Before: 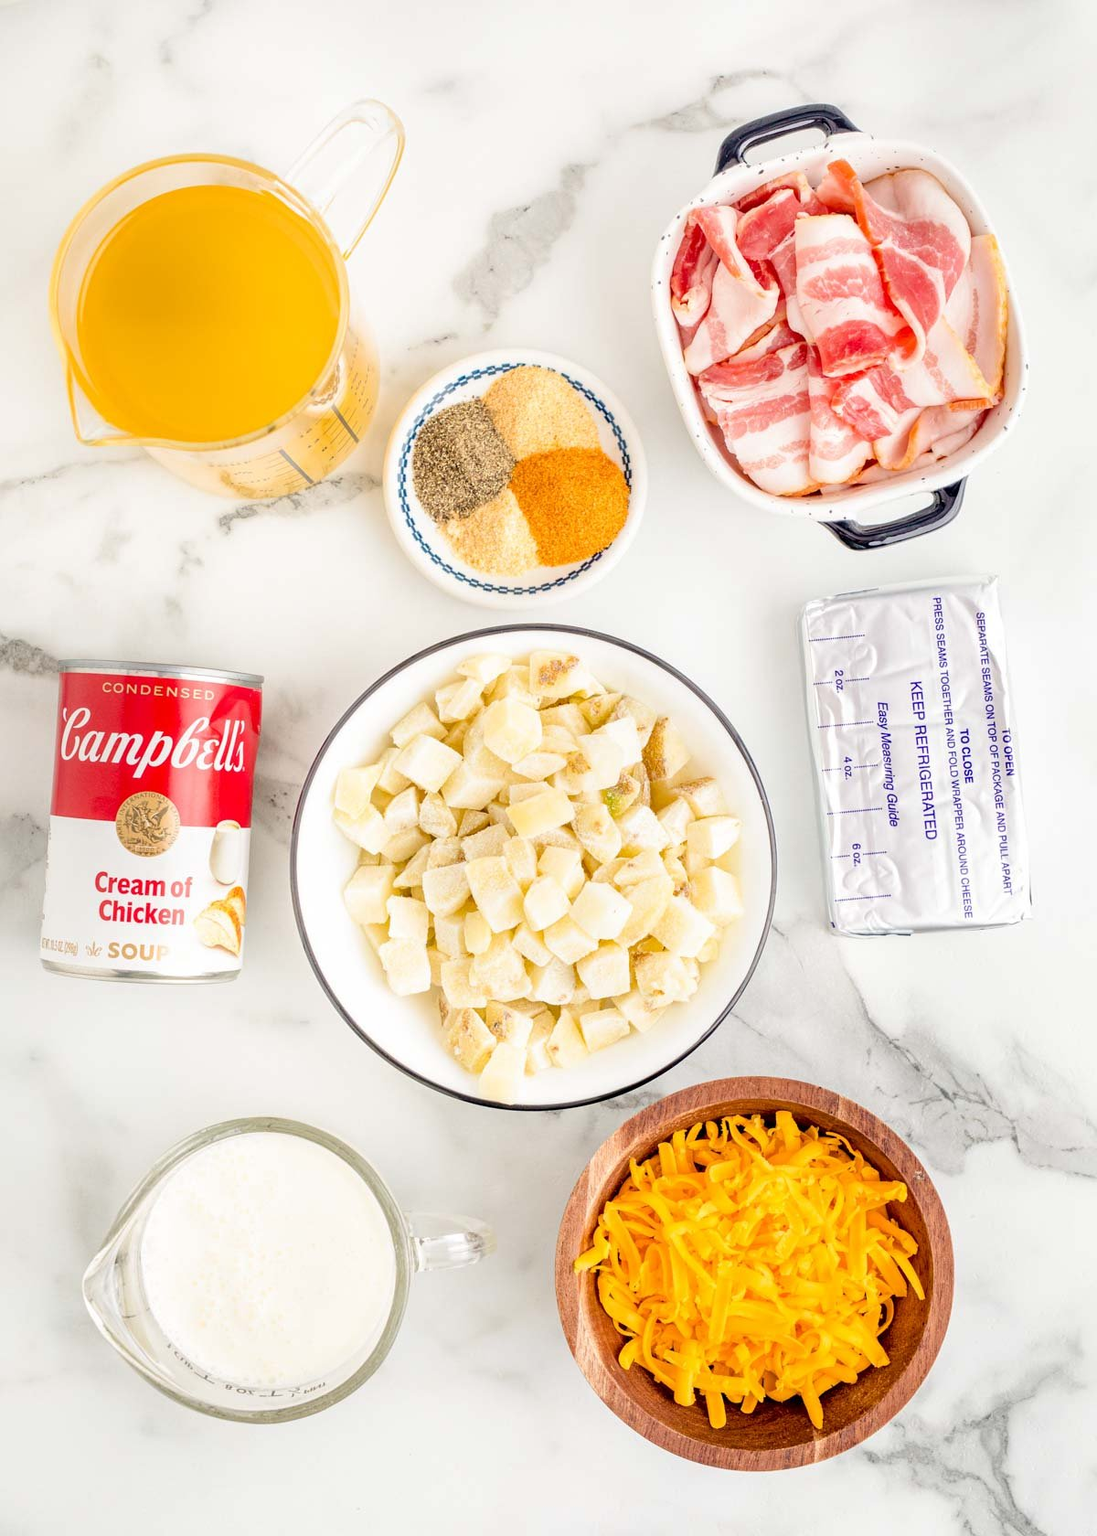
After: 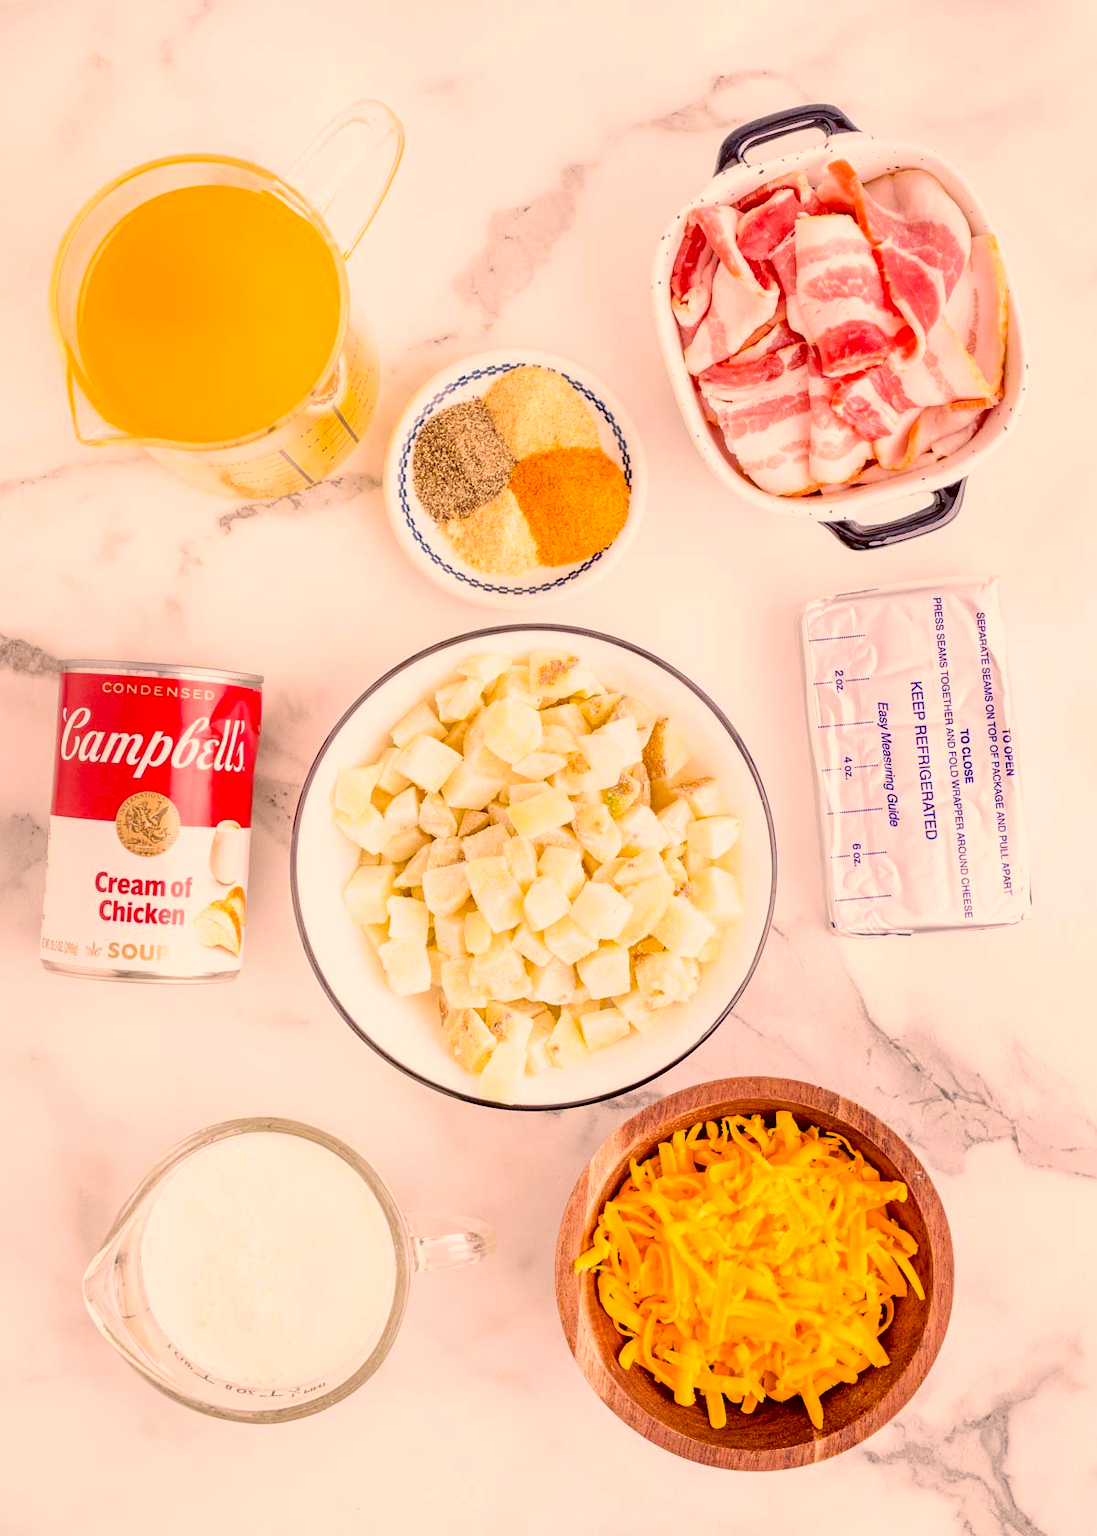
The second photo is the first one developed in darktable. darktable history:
rgb levels: preserve colors max RGB
tone equalizer: on, module defaults
color correction: highlights a* 21.88, highlights b* 22.25
color balance: lift [1, 1.015, 1.004, 0.985], gamma [1, 0.958, 0.971, 1.042], gain [1, 0.956, 0.977, 1.044]
